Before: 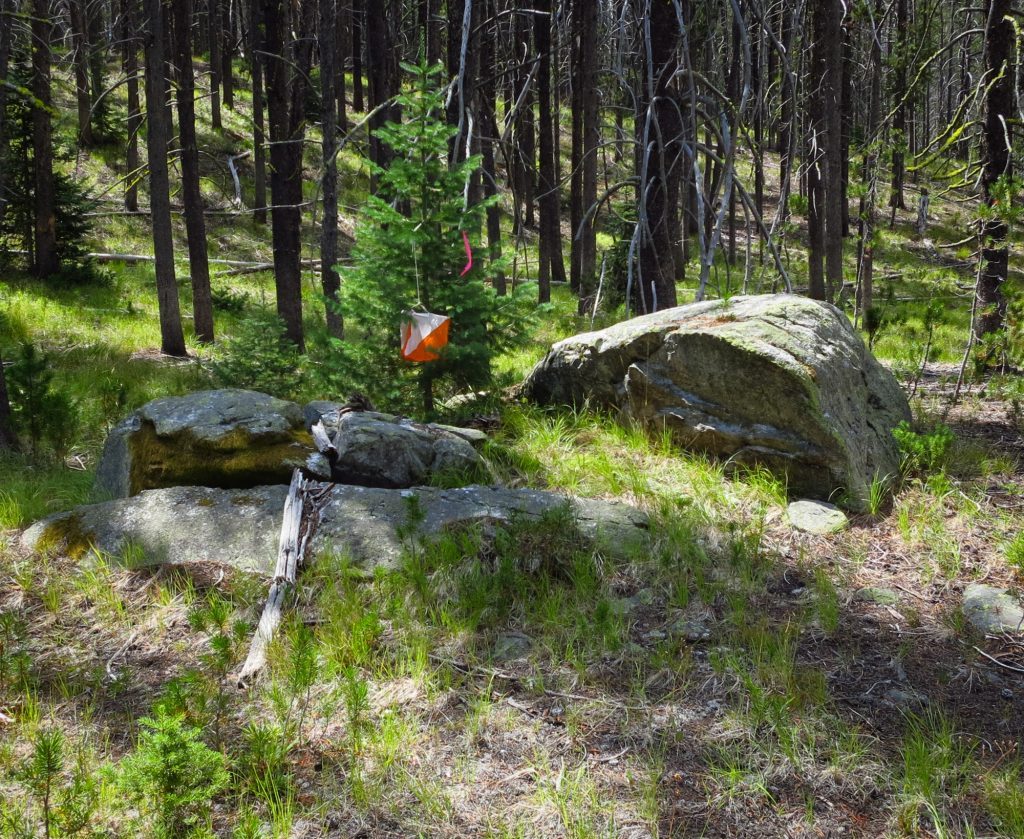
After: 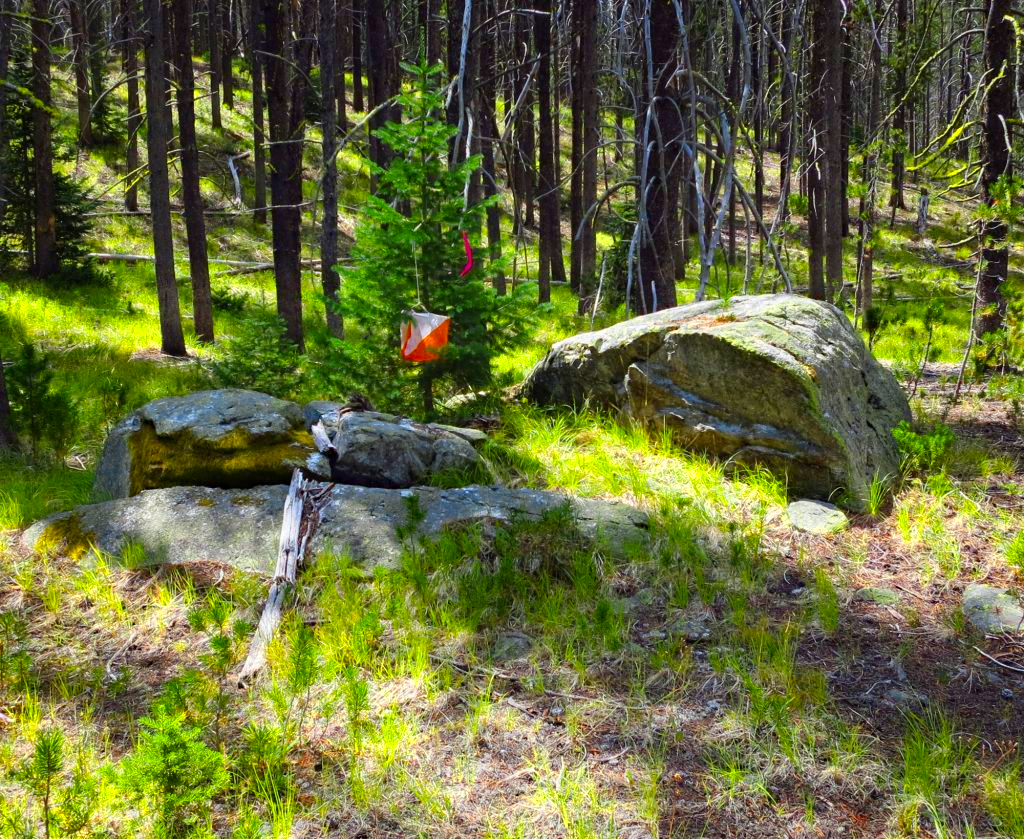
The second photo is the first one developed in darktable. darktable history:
color zones: curves: ch0 [(0.004, 0.305) (0.261, 0.623) (0.389, 0.399) (0.708, 0.571) (0.947, 0.34)]; ch1 [(0.025, 0.645) (0.229, 0.584) (0.326, 0.551) (0.484, 0.262) (0.757, 0.643)]
haze removal: compatibility mode true, adaptive false
color balance rgb: perceptual saturation grading › global saturation 25%, perceptual brilliance grading › mid-tones 10%, perceptual brilliance grading › shadows 15%, global vibrance 20%
